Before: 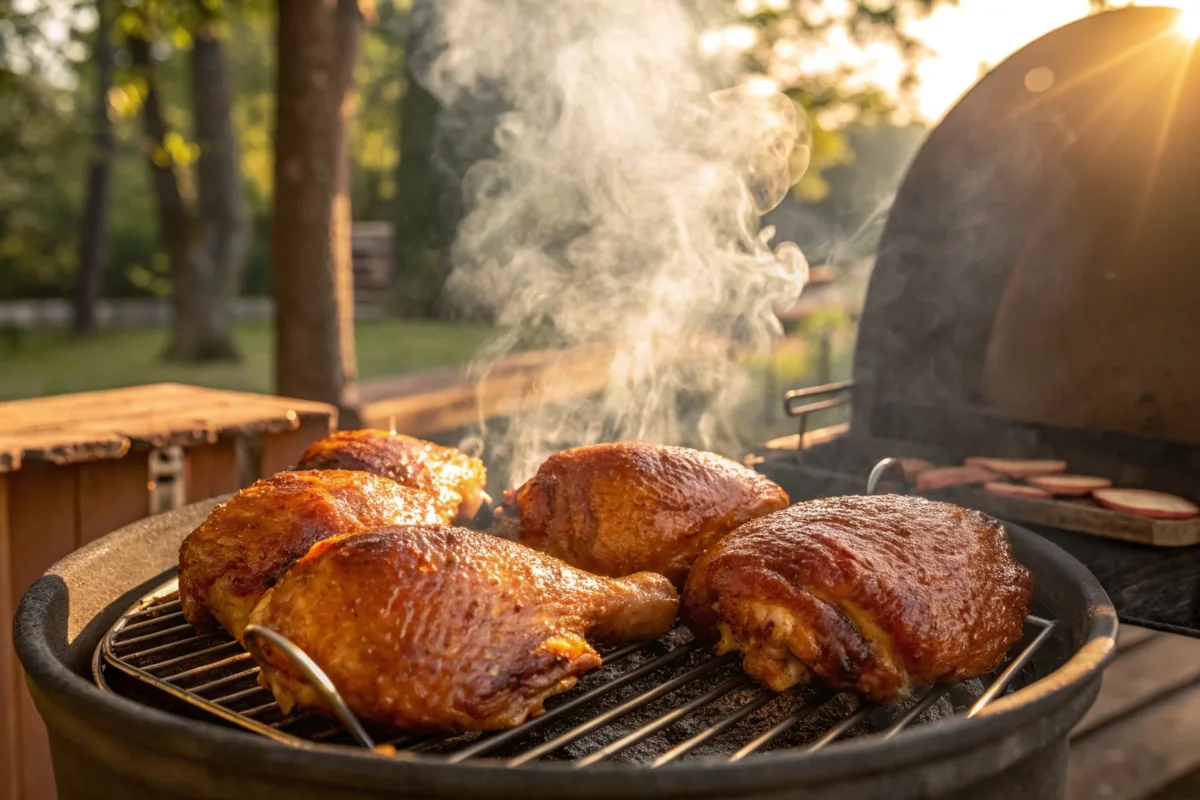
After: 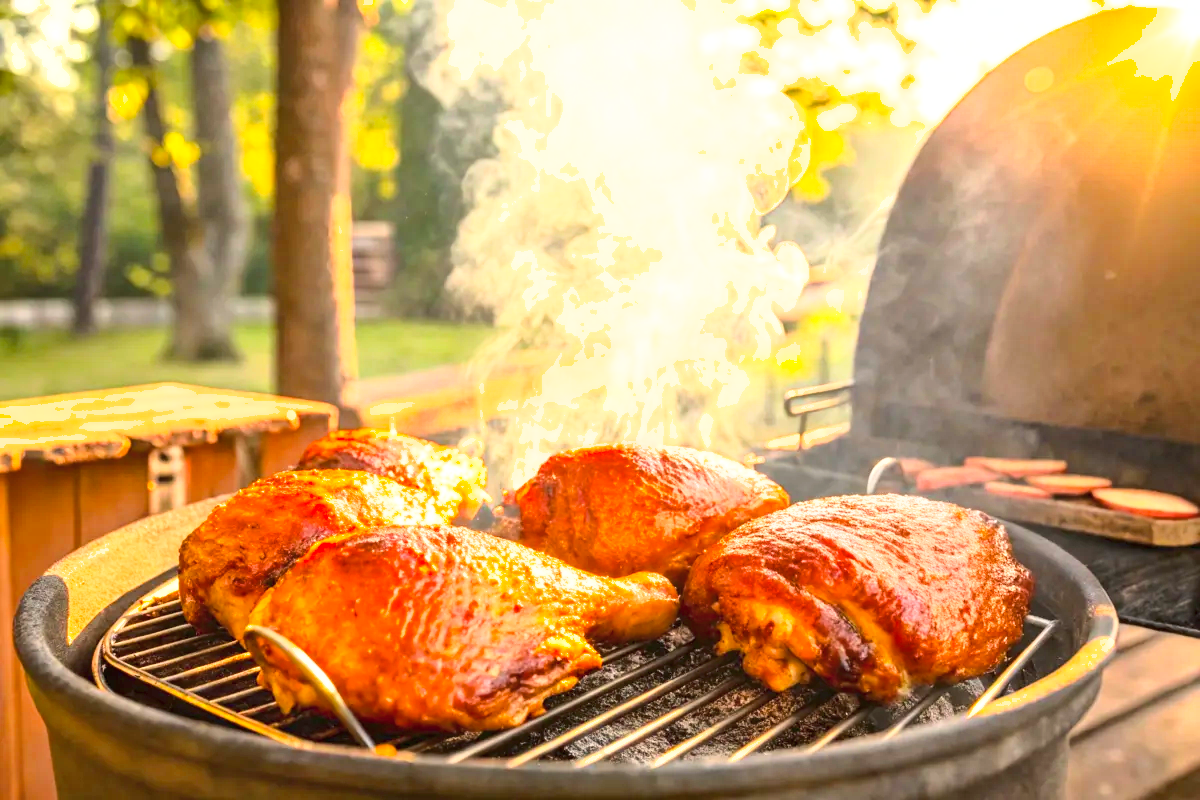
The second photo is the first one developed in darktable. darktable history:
shadows and highlights: on, module defaults
exposure: black level correction 0, exposure 1.1 EV, compensate exposure bias true, compensate highlight preservation false
color balance rgb: perceptual saturation grading › global saturation 8.89%, saturation formula JzAzBz (2021)
base curve: curves: ch0 [(0, 0) (0.018, 0.026) (0.143, 0.37) (0.33, 0.731) (0.458, 0.853) (0.735, 0.965) (0.905, 0.986) (1, 1)]
